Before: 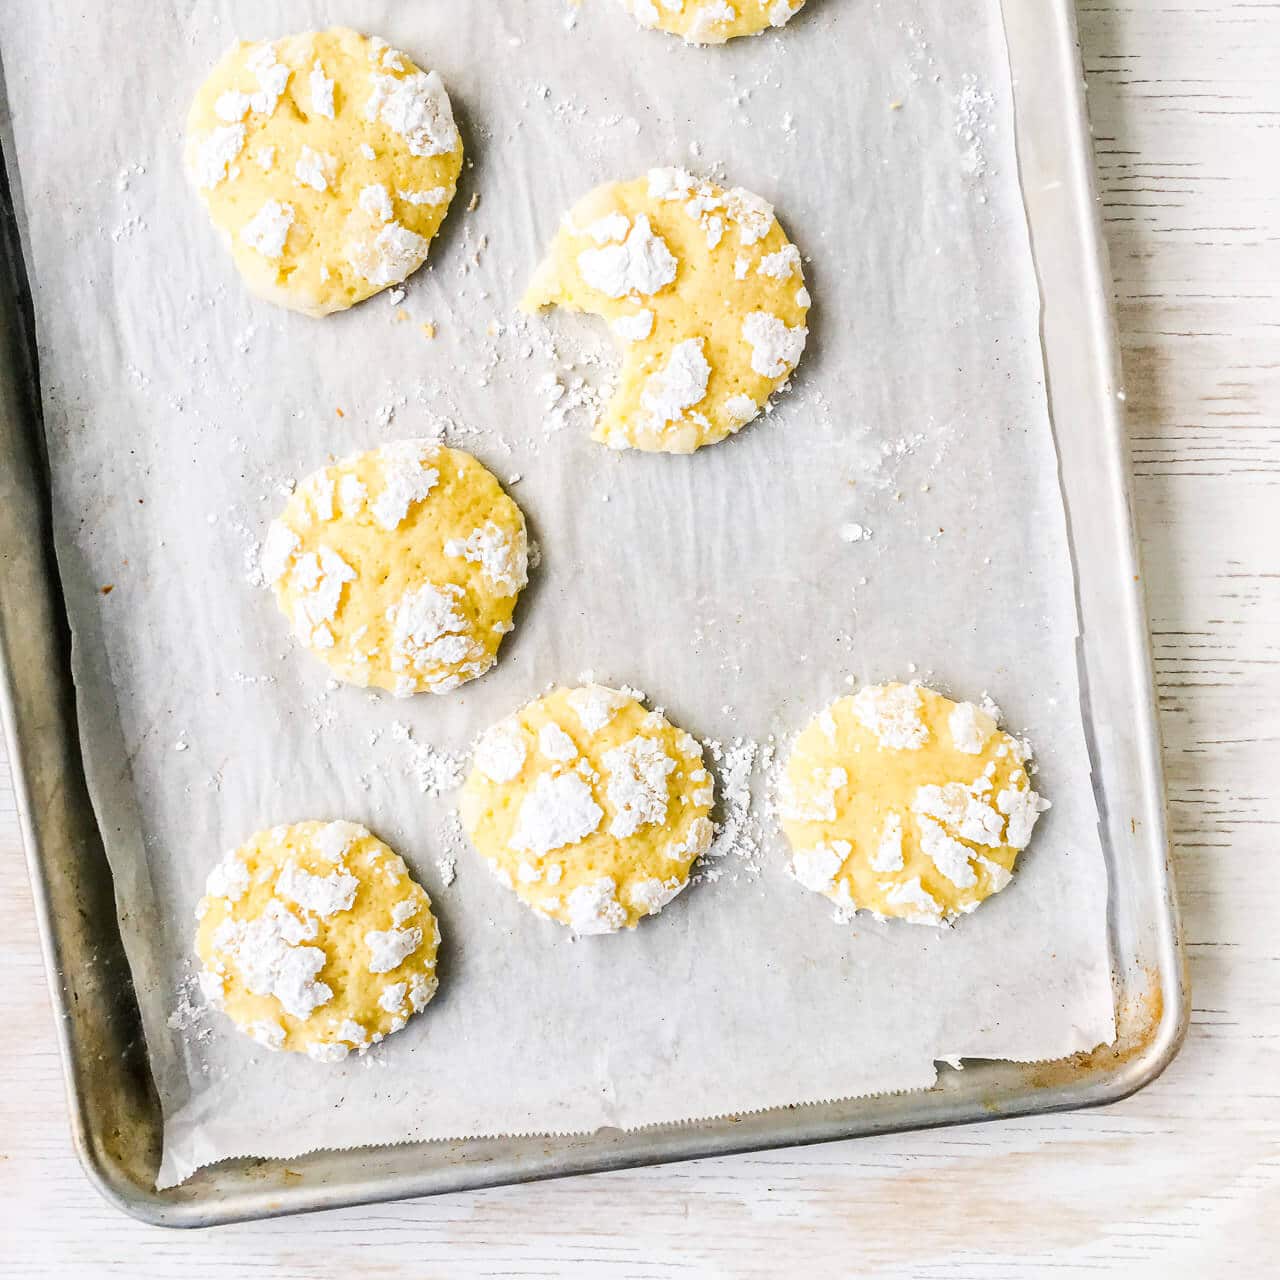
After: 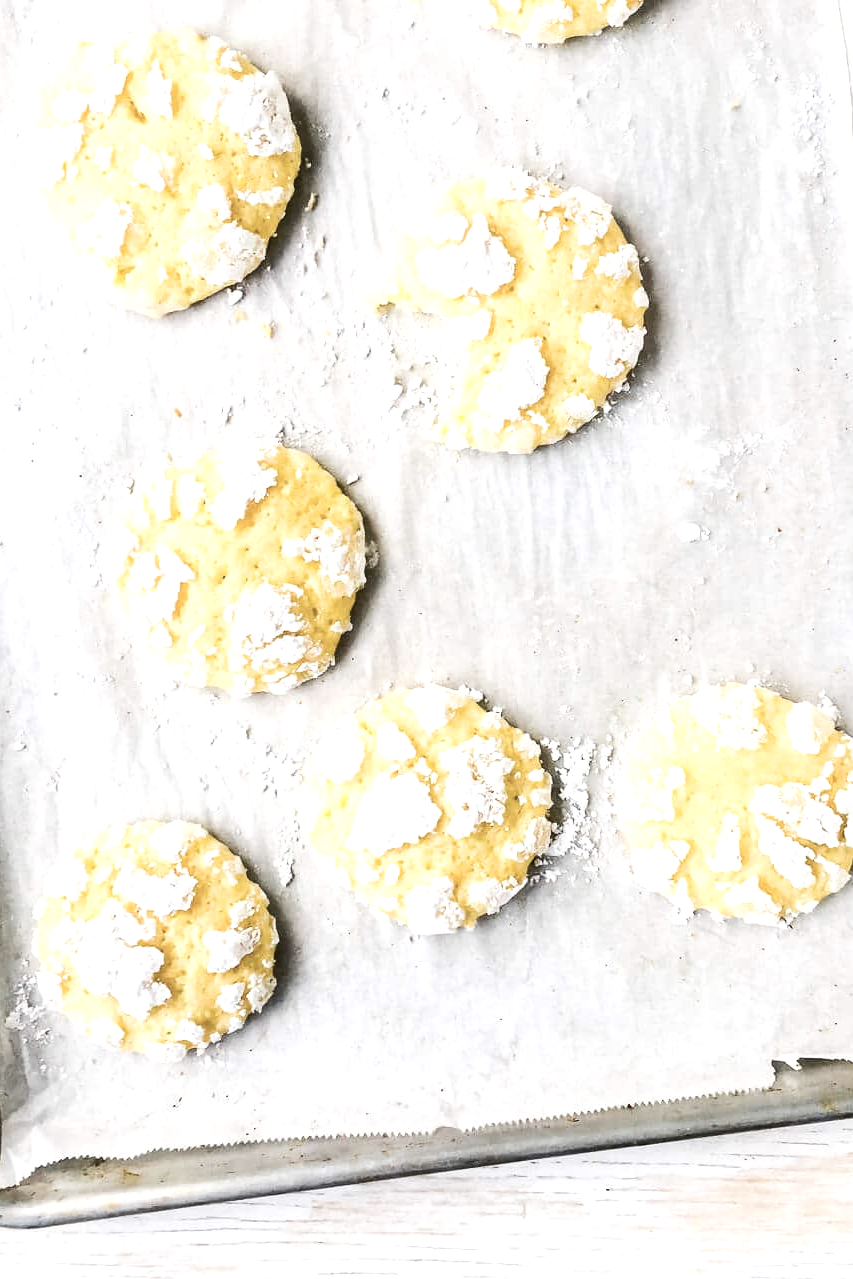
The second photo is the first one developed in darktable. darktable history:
contrast brightness saturation: contrast 0.1, saturation -0.3
crop and rotate: left 12.673%, right 20.66%
tone equalizer: -8 EV -0.417 EV, -7 EV -0.389 EV, -6 EV -0.333 EV, -5 EV -0.222 EV, -3 EV 0.222 EV, -2 EV 0.333 EV, -1 EV 0.389 EV, +0 EV 0.417 EV, edges refinement/feathering 500, mask exposure compensation -1.57 EV, preserve details no
